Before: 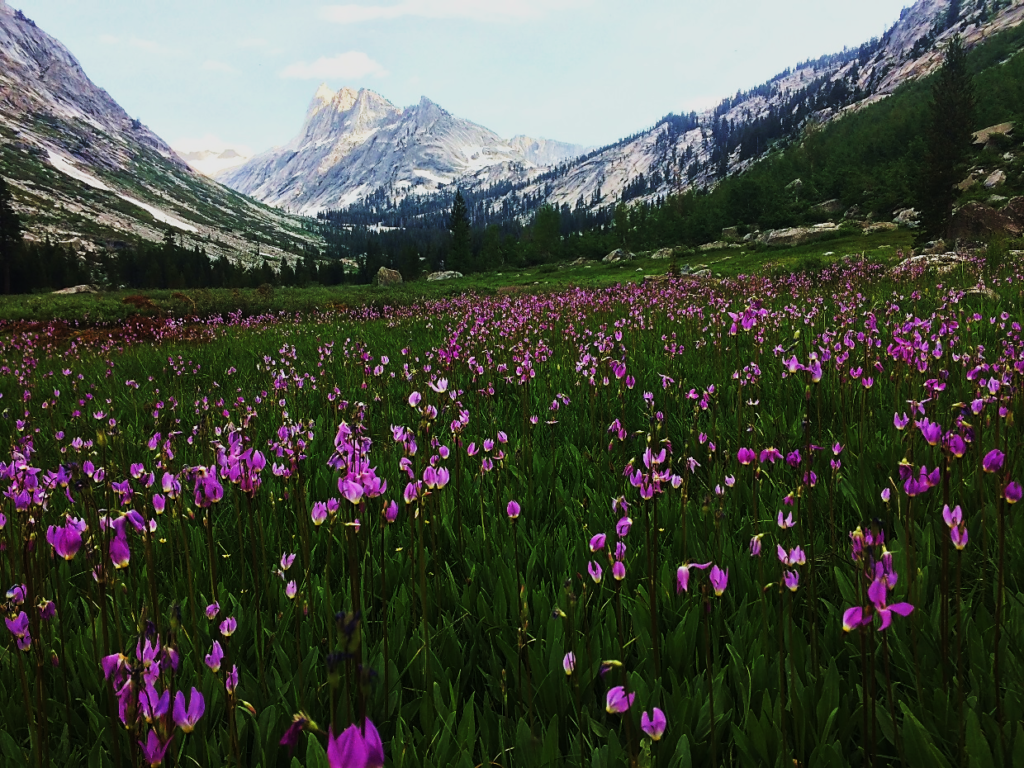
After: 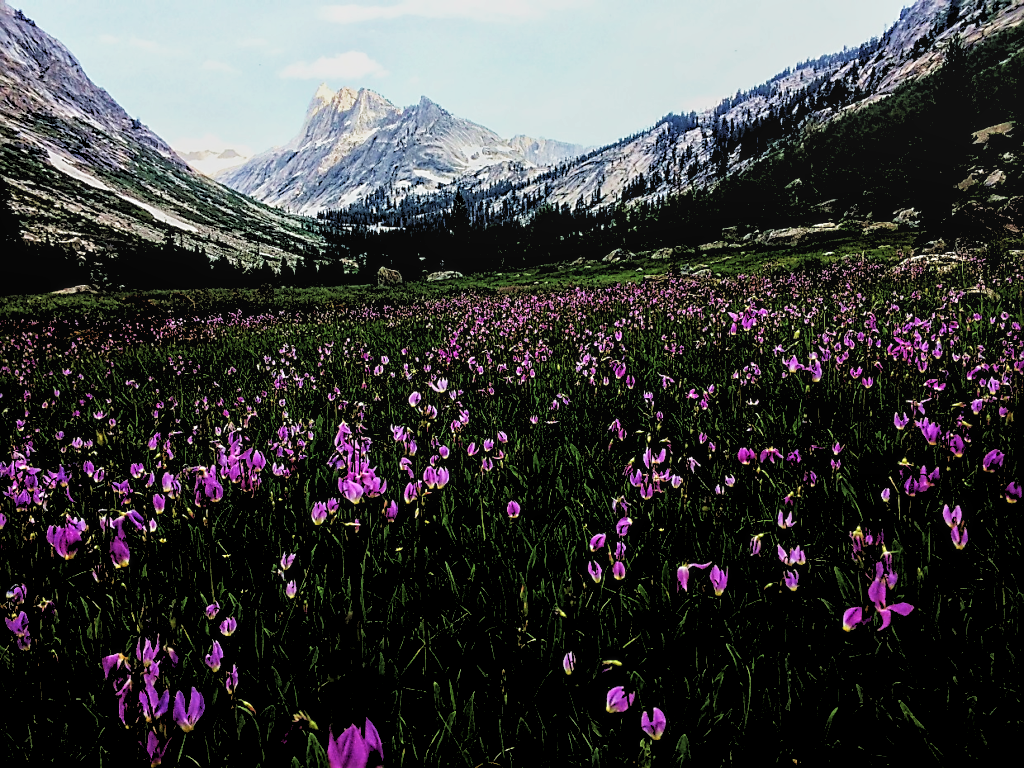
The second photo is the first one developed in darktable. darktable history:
rgb levels: levels [[0.029, 0.461, 0.922], [0, 0.5, 1], [0, 0.5, 1]]
local contrast: on, module defaults
sharpen: on, module defaults
